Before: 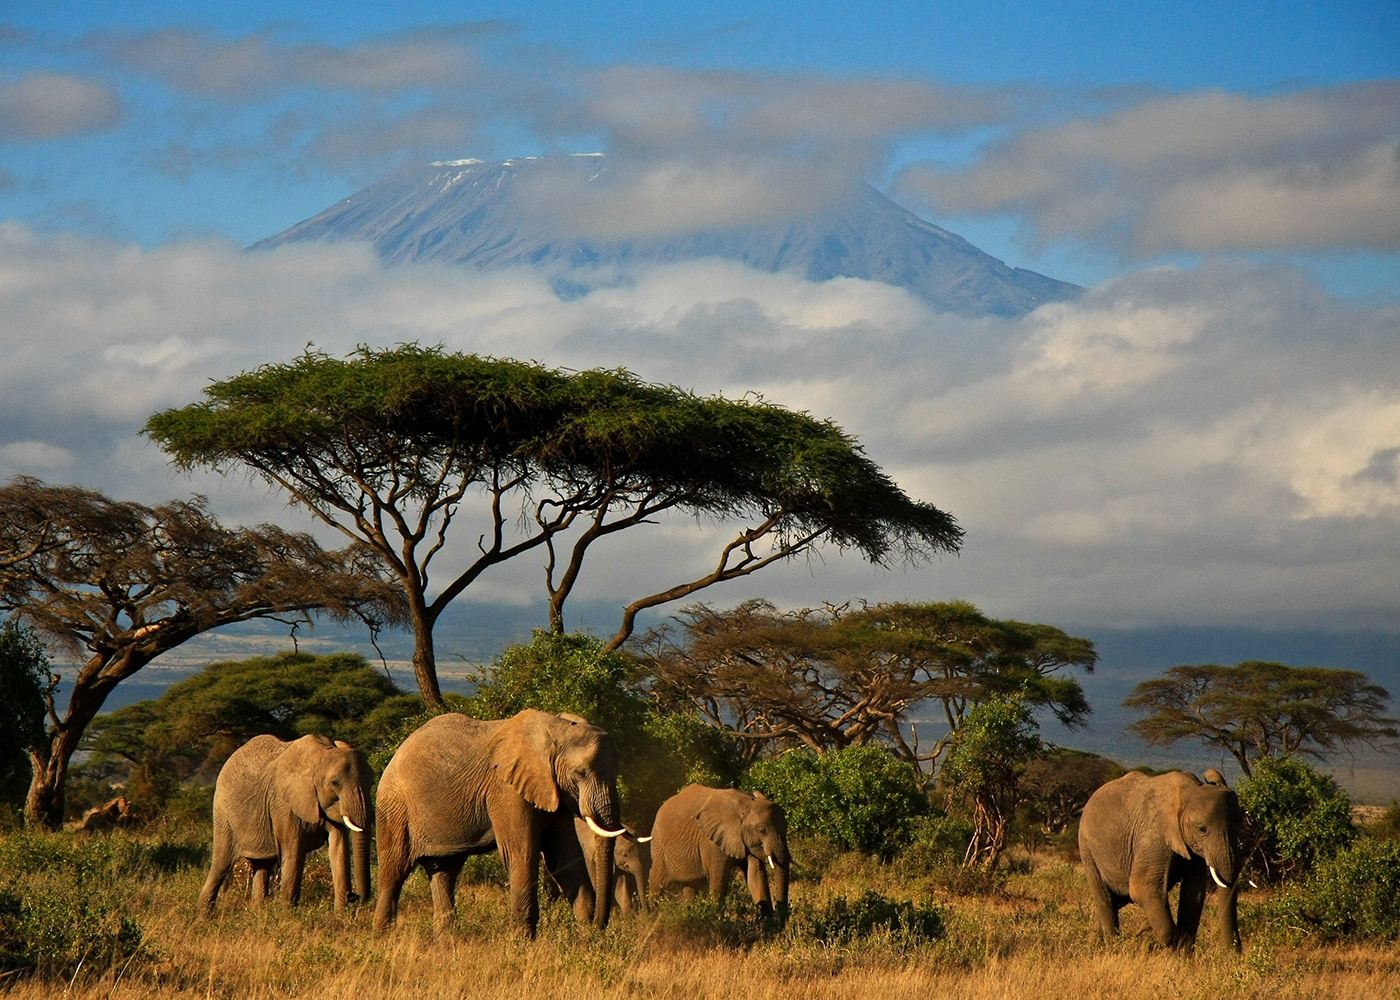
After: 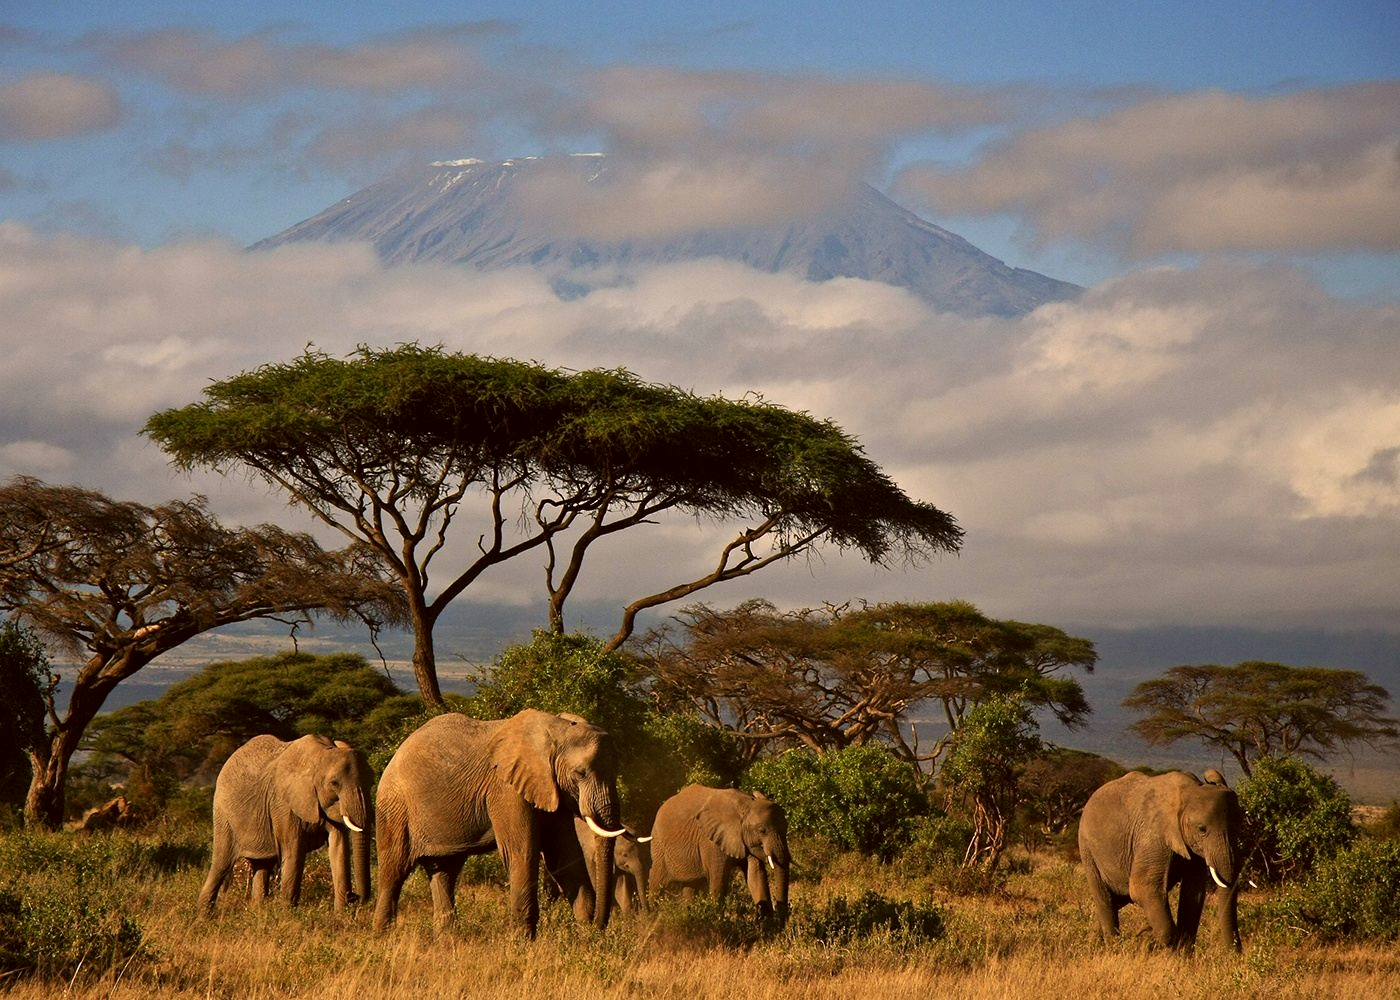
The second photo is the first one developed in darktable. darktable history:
color correction: highlights a* 6.41, highlights b* 8.3, shadows a* 5.51, shadows b* 7.53, saturation 0.884
